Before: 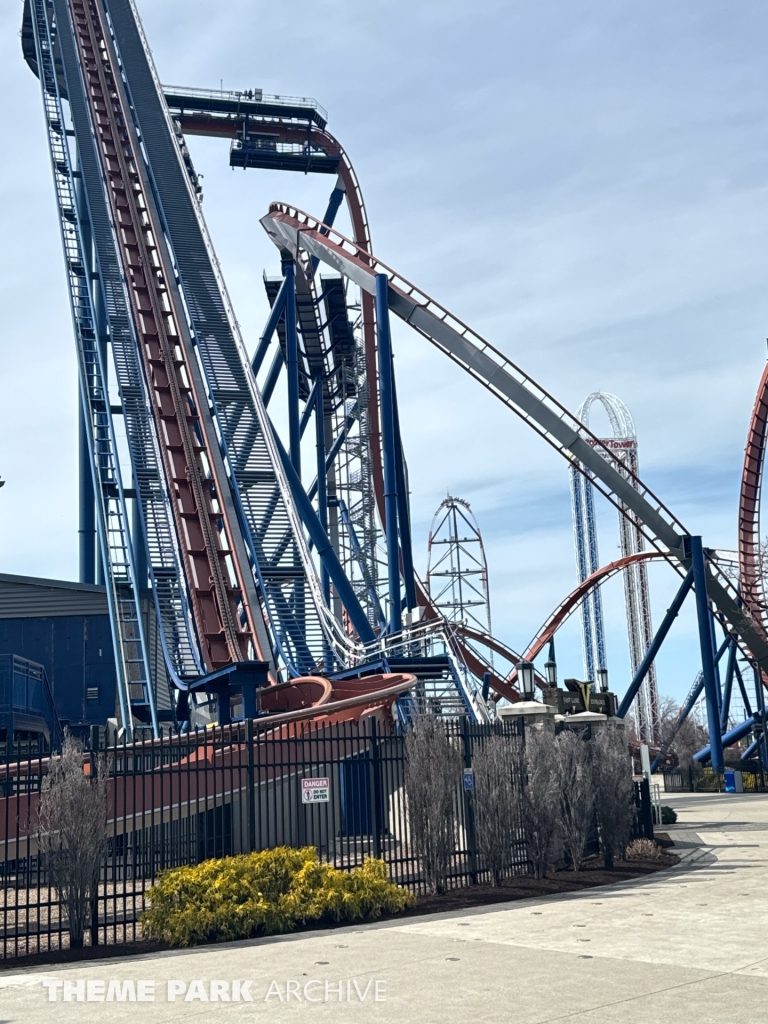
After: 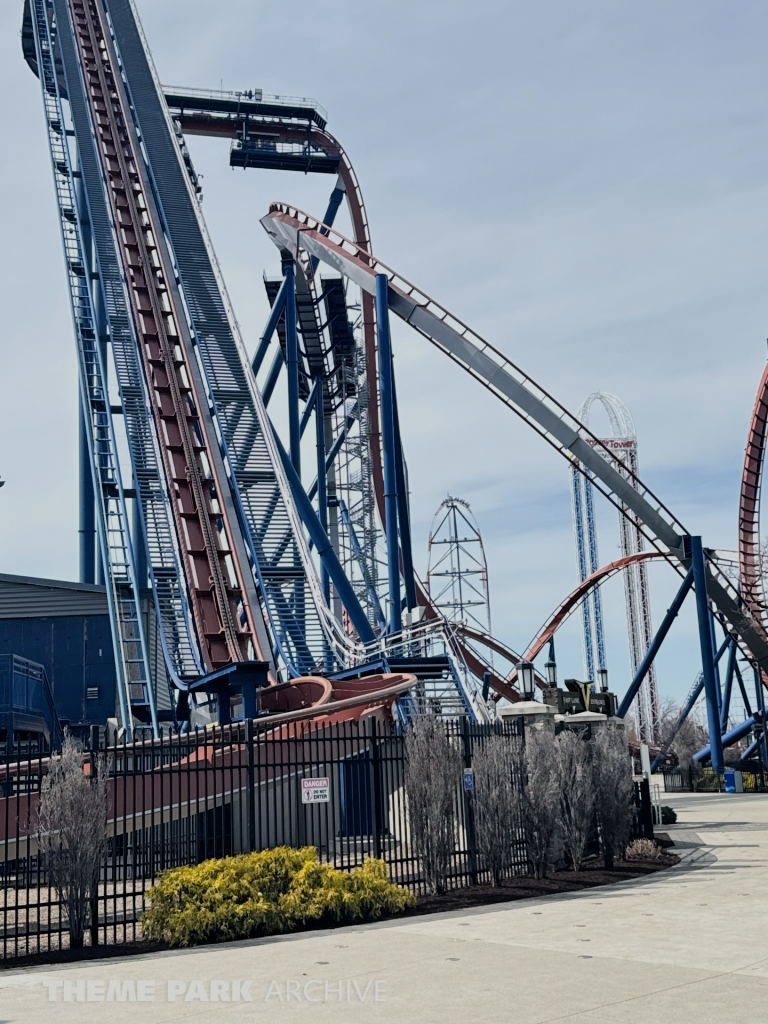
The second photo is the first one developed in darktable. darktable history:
filmic rgb: black relative exposure -7.22 EV, white relative exposure 5.35 EV, hardness 3.02
exposure: exposure 0.207 EV, compensate exposure bias true, compensate highlight preservation false
